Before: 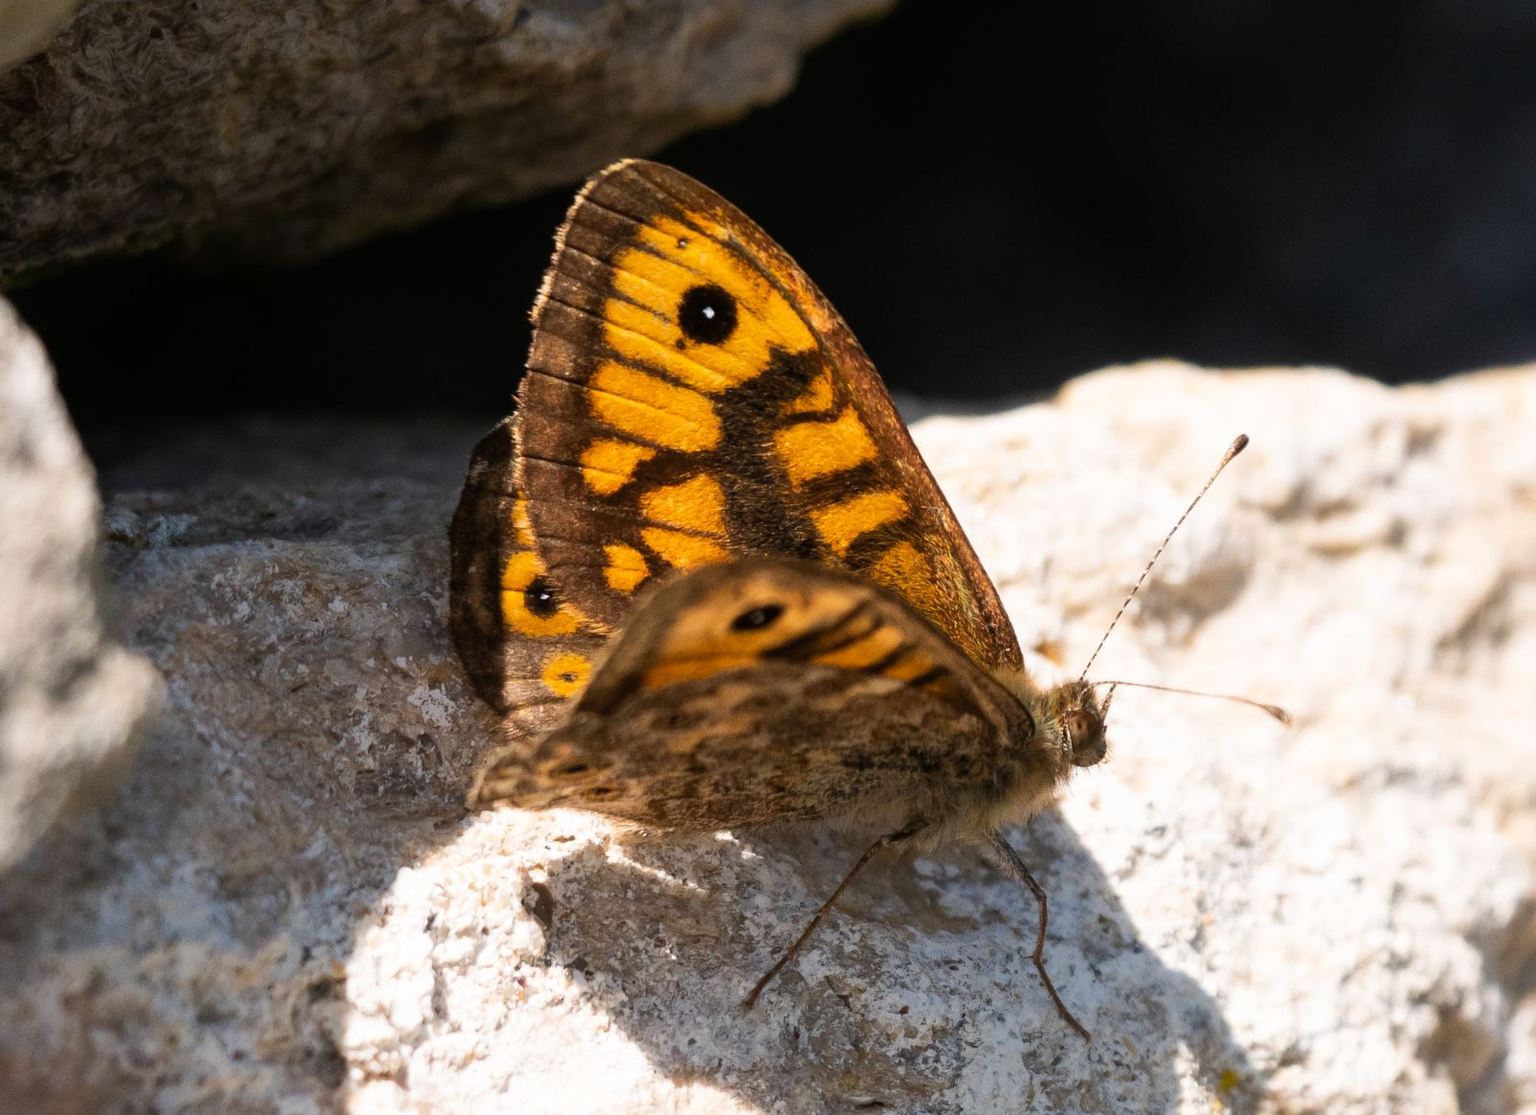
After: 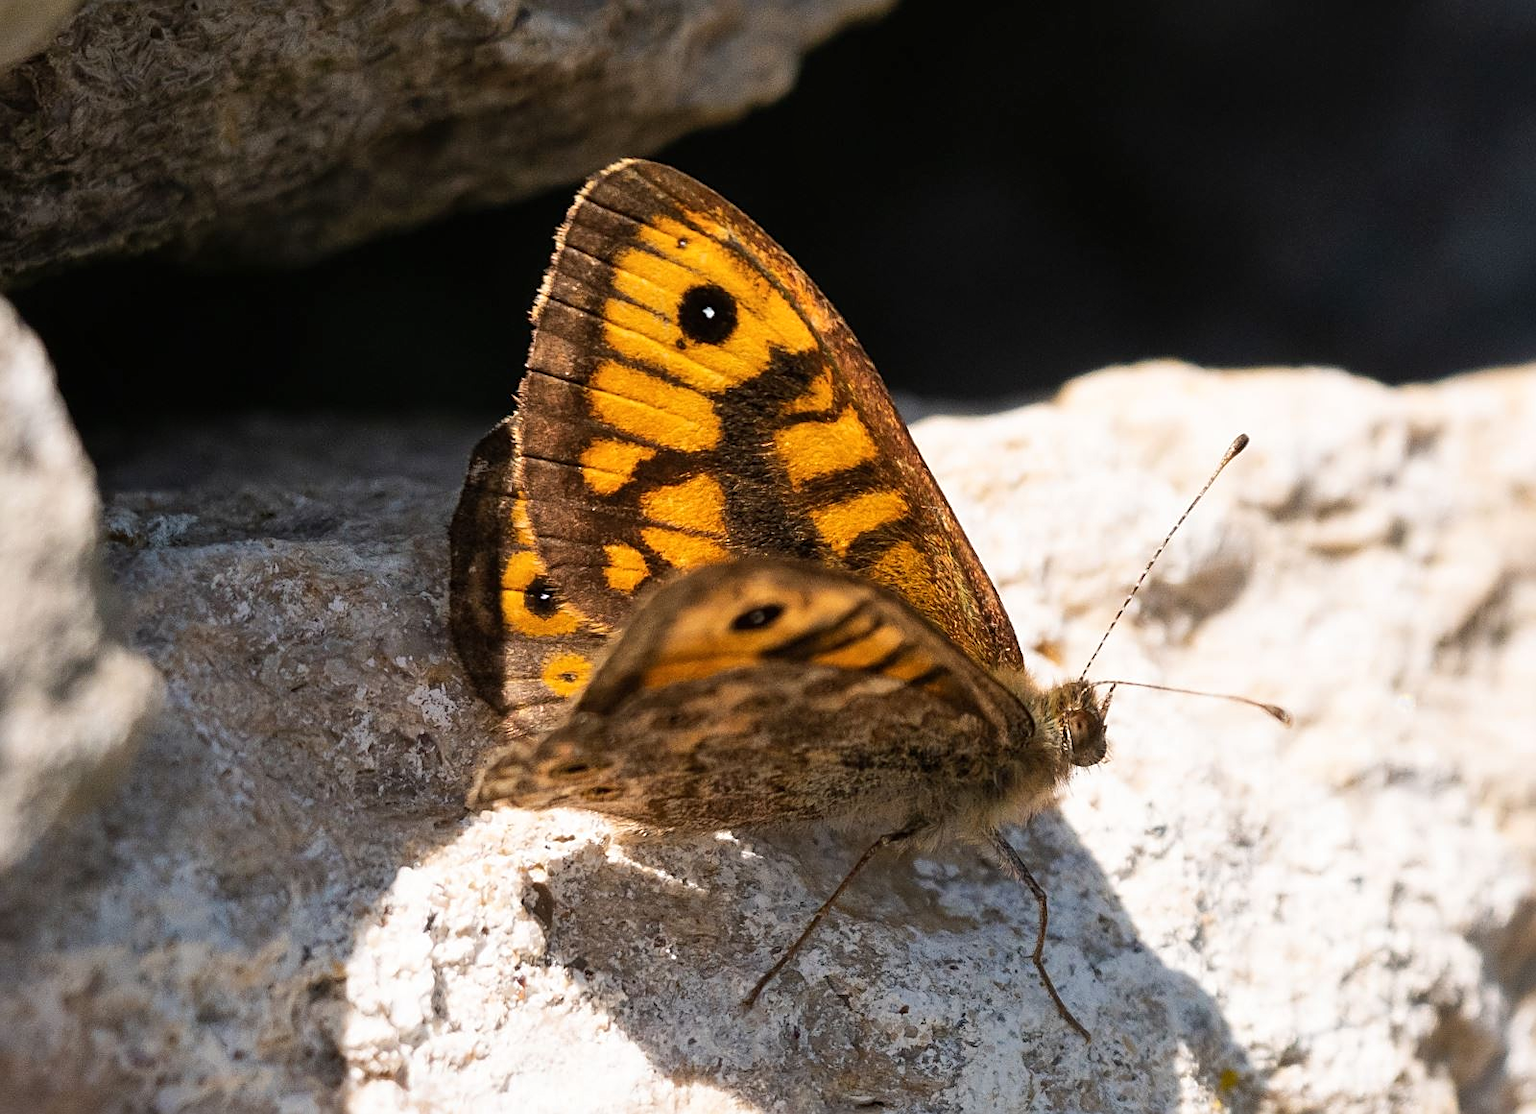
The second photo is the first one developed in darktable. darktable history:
shadows and highlights: shadows 36.42, highlights -28.13, soften with gaussian
sharpen: on, module defaults
